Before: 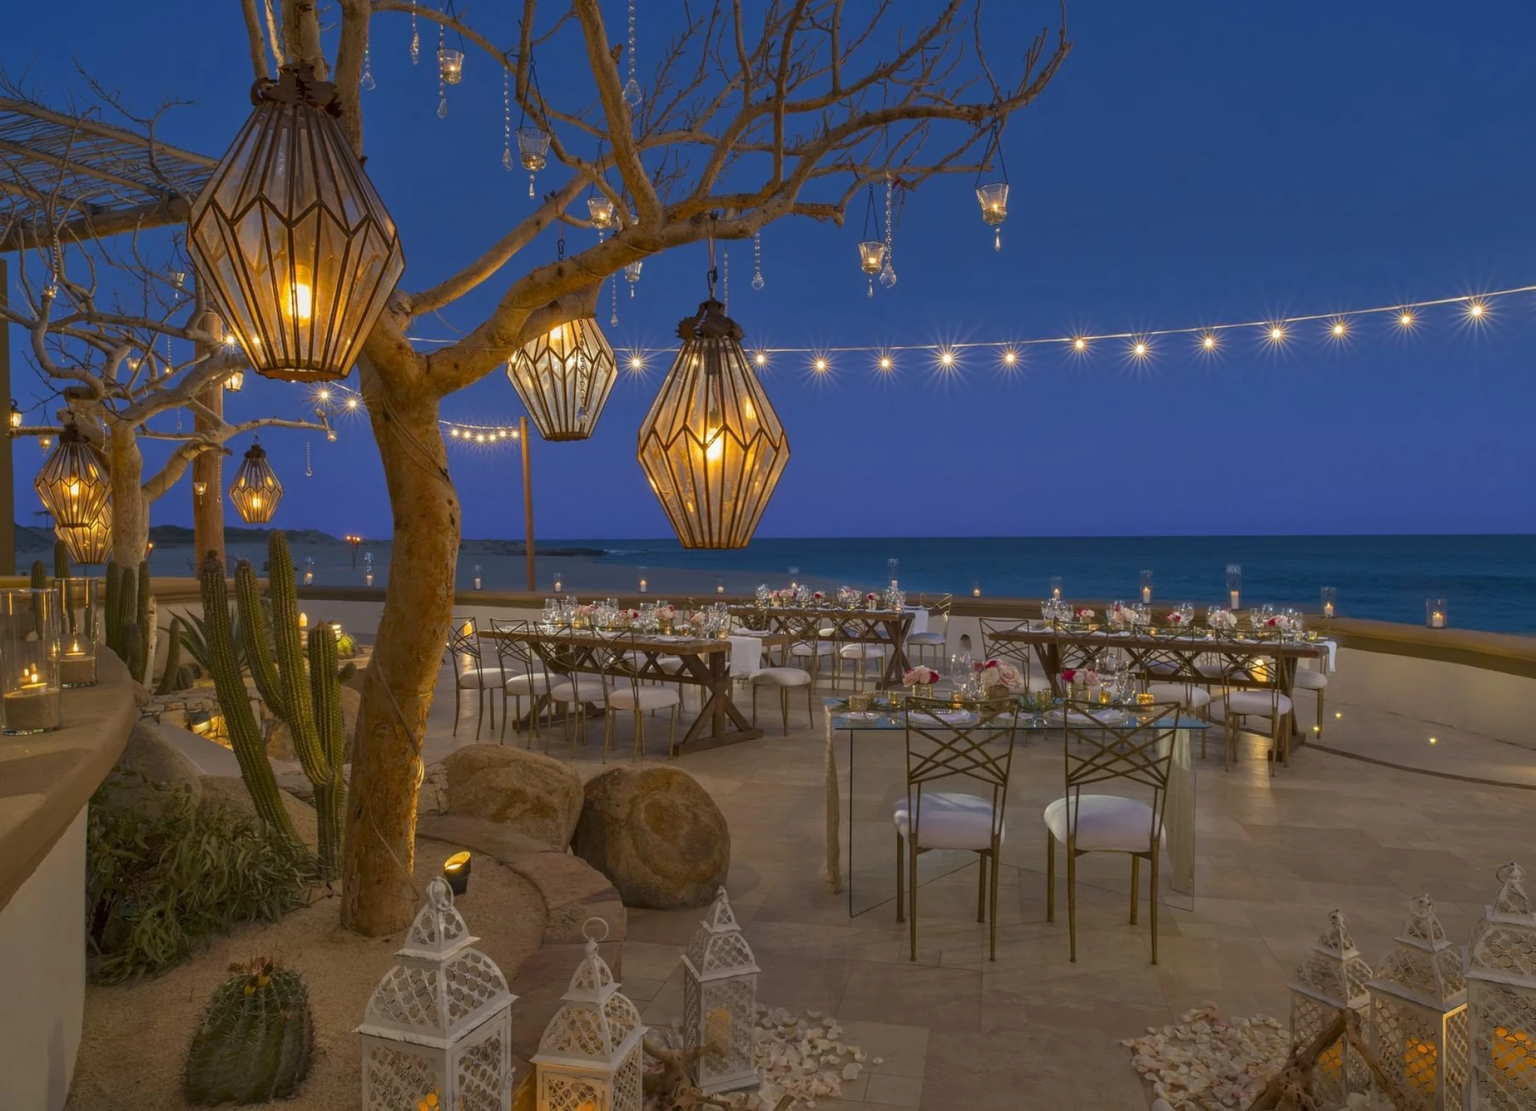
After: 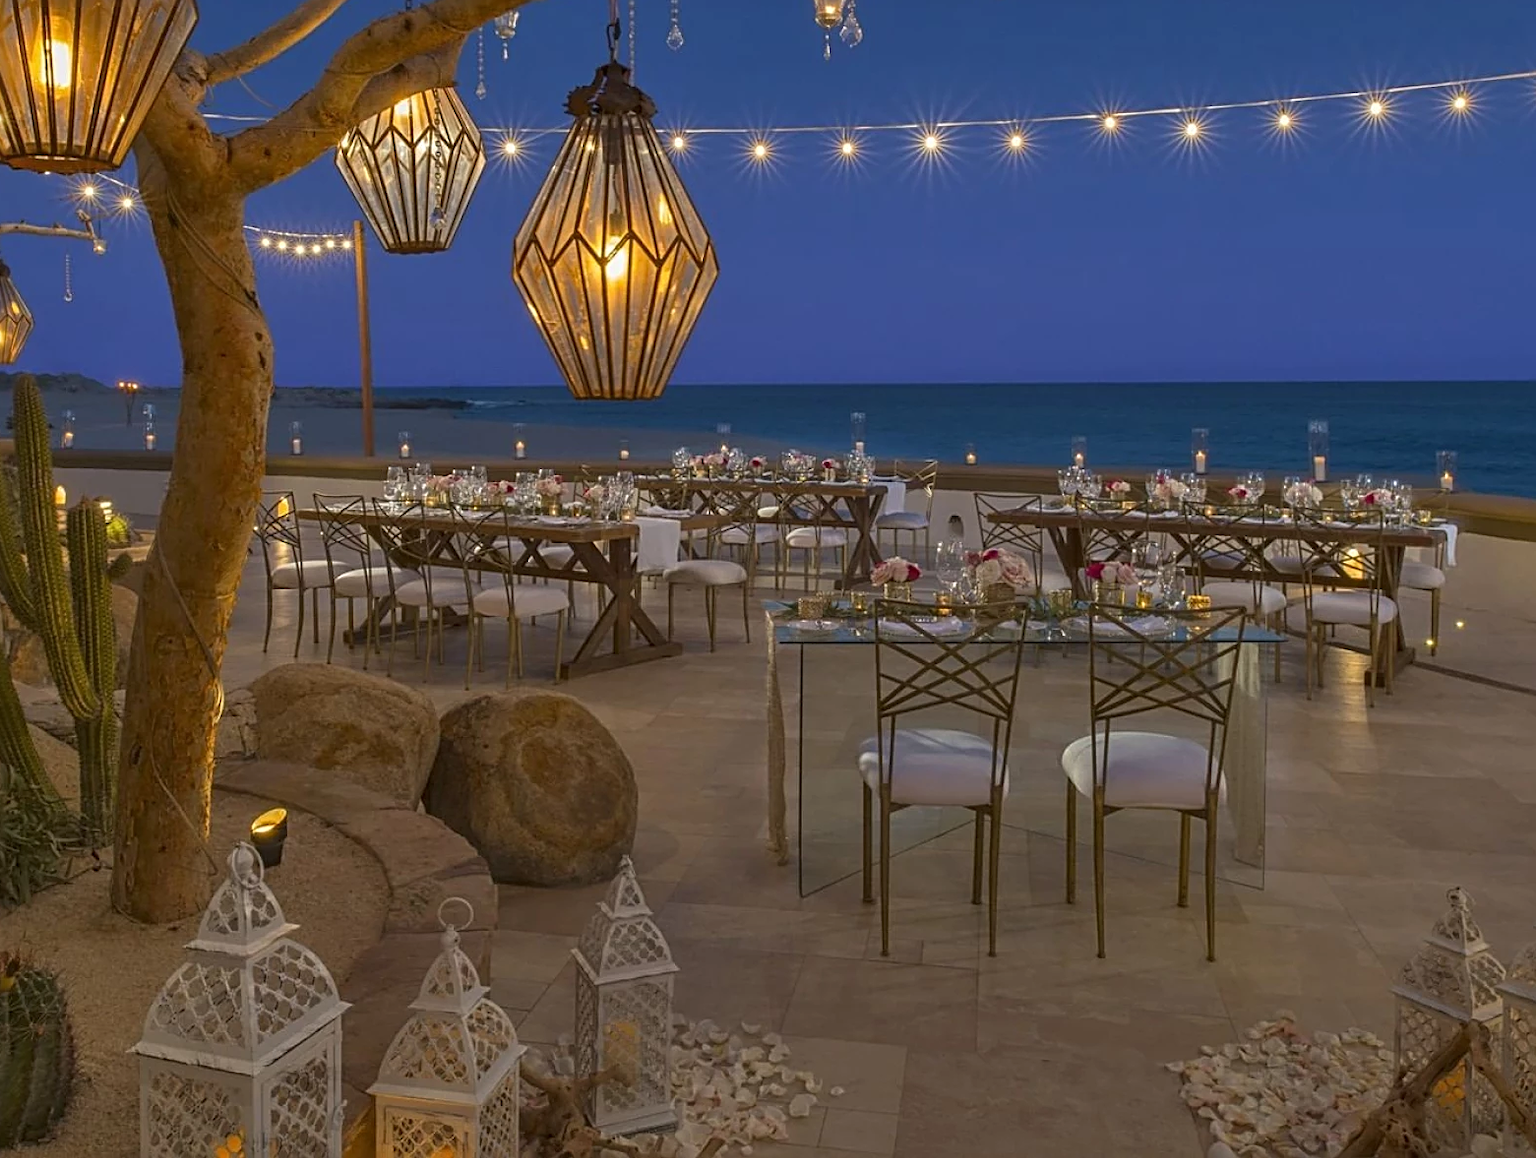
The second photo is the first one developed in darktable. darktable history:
sharpen: radius 2.767
crop: left 16.871%, top 22.857%, right 9.116%
